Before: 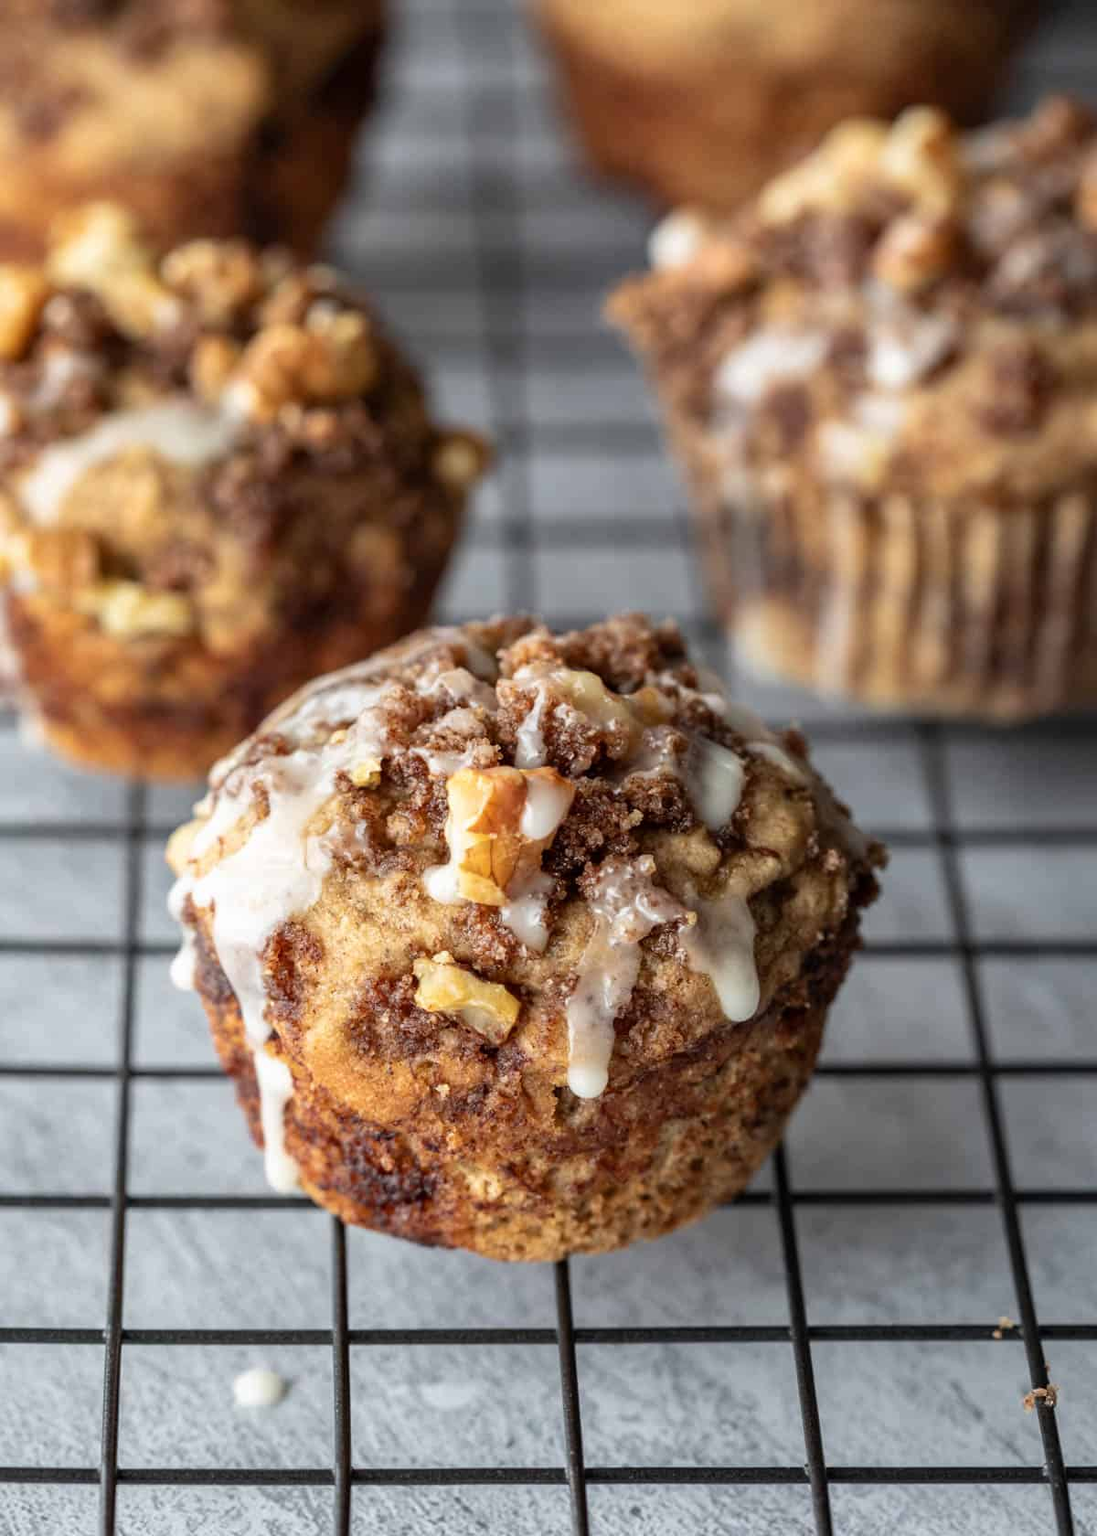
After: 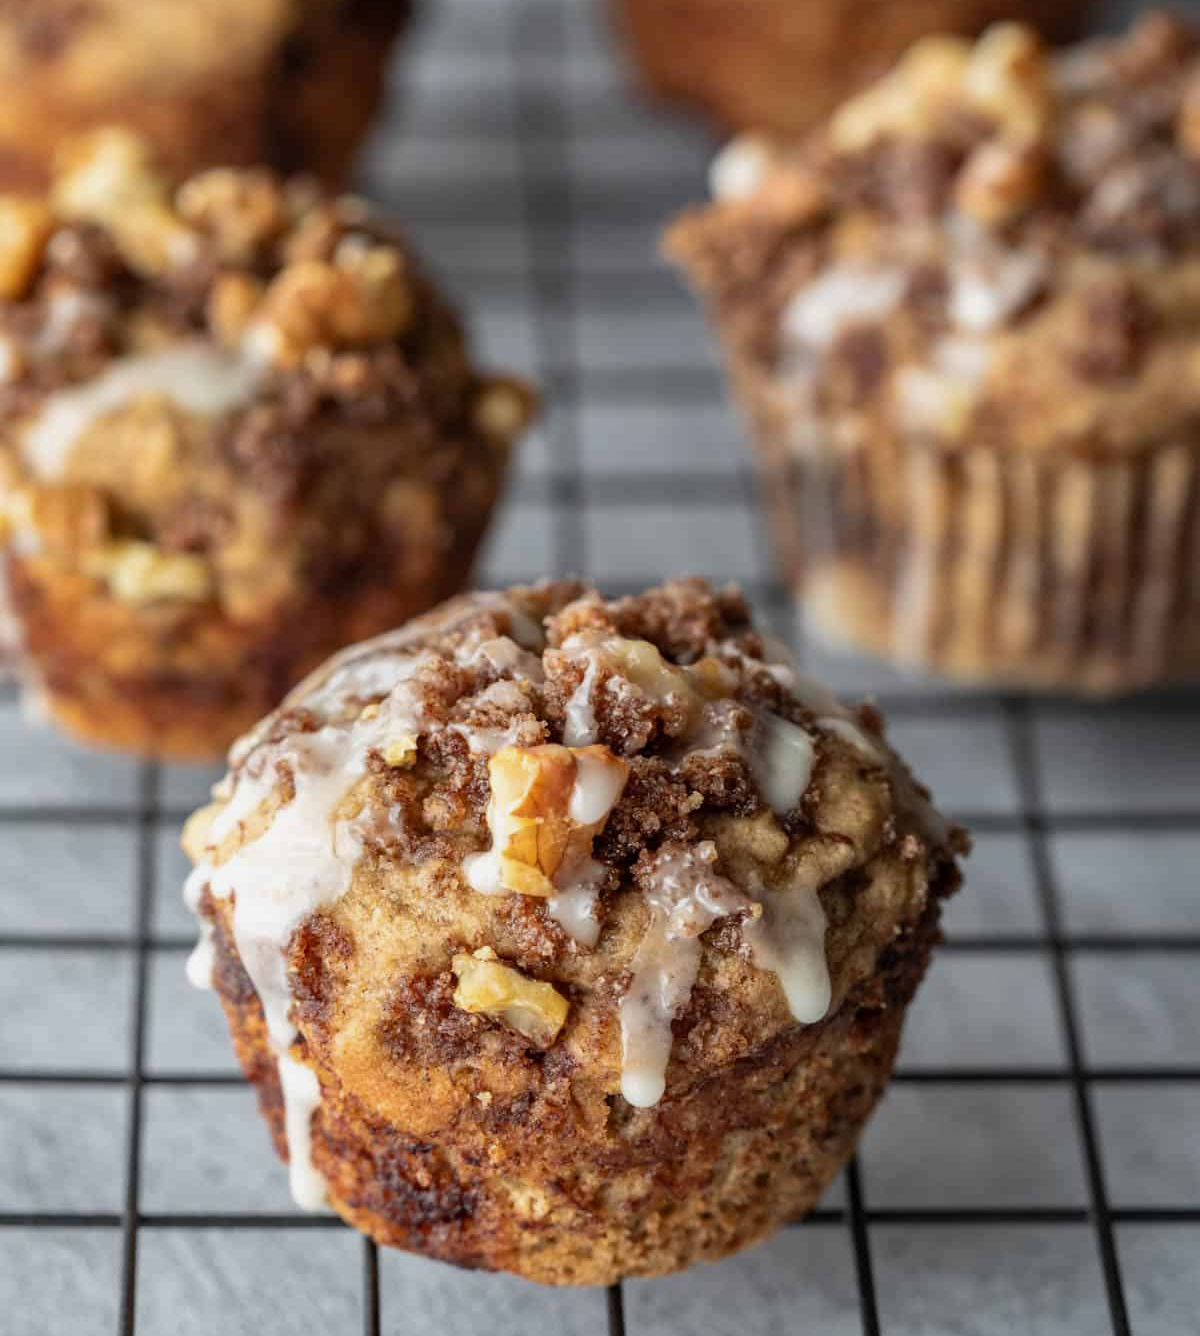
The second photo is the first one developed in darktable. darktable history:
crop and rotate: top 5.653%, bottom 14.822%
shadows and highlights: shadows 24.76, white point adjustment -2.84, highlights -29.98
